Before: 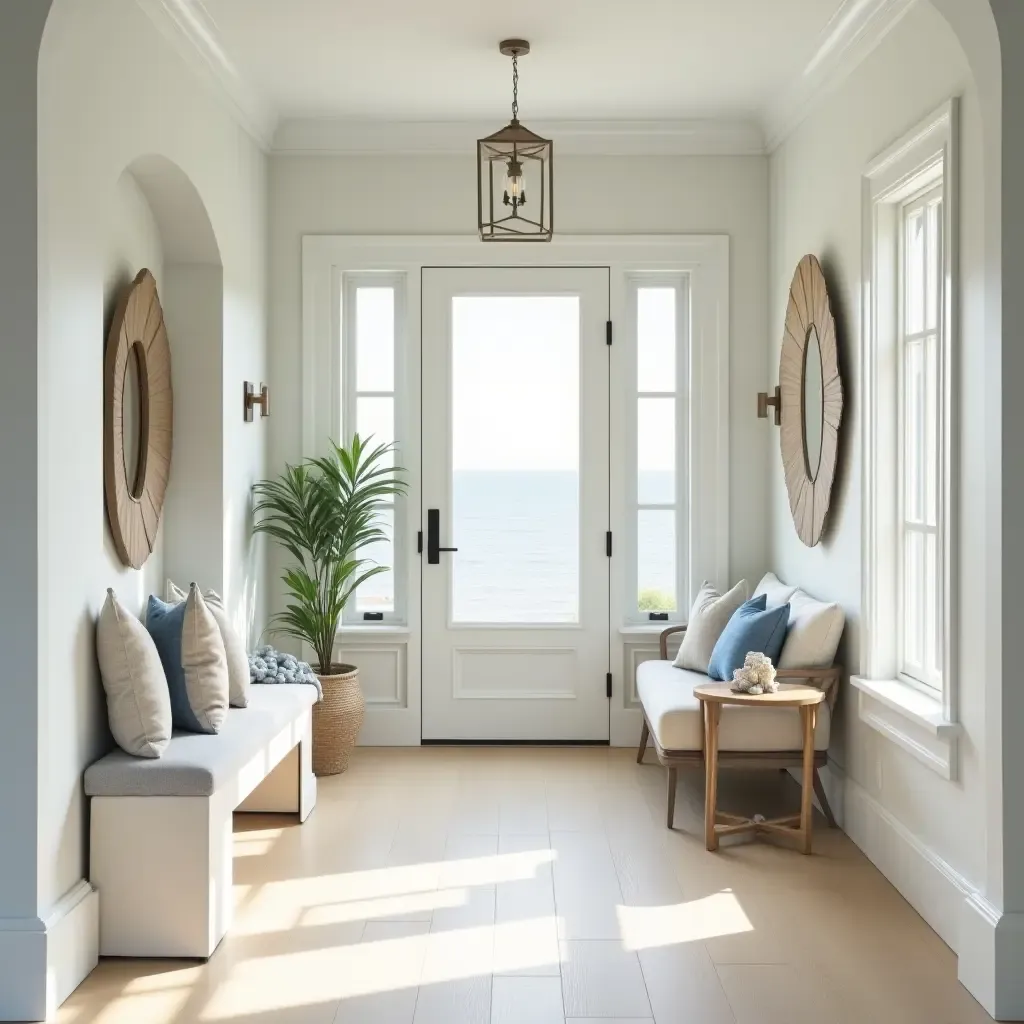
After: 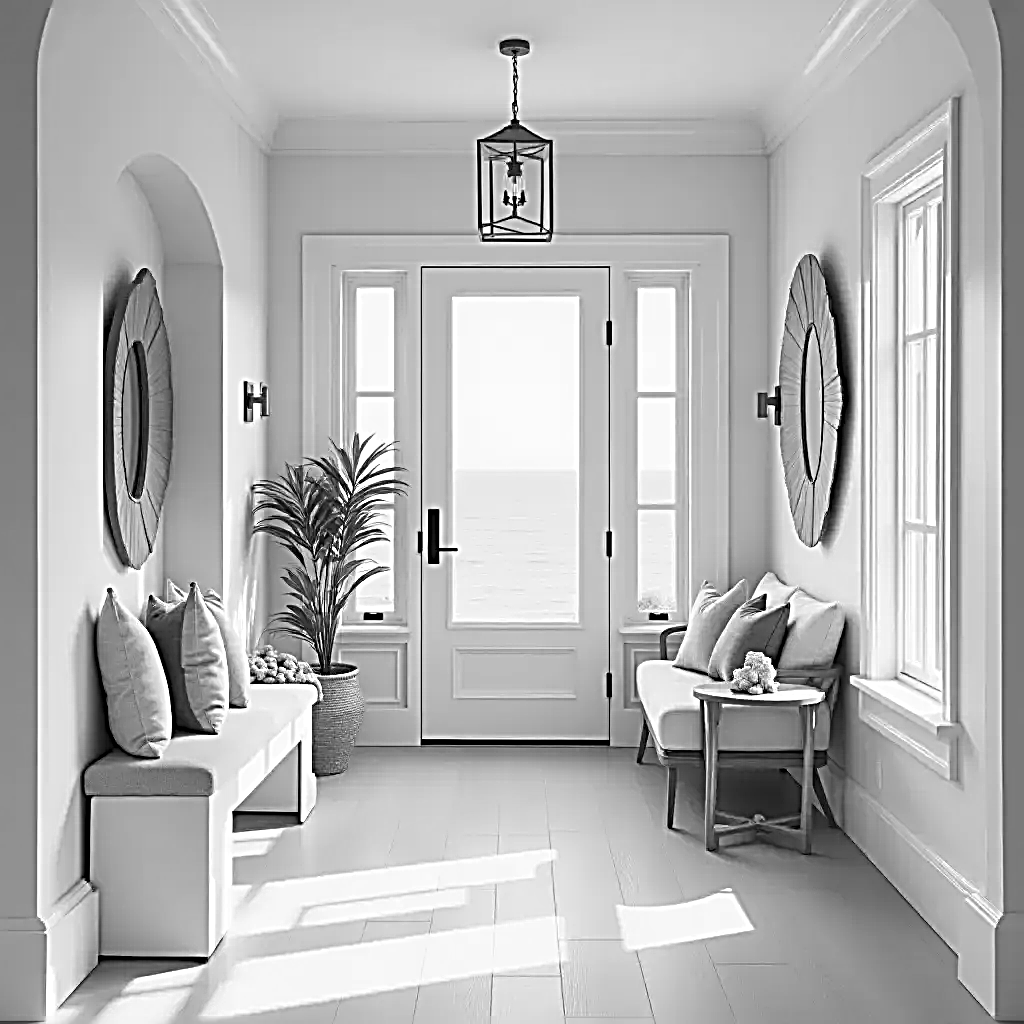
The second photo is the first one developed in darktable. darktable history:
sharpen: radius 3.158, amount 1.731
monochrome: a -6.99, b 35.61, size 1.4
color correction: saturation 0.57
color balance rgb: linear chroma grading › global chroma 15%, perceptual saturation grading › global saturation 30%
